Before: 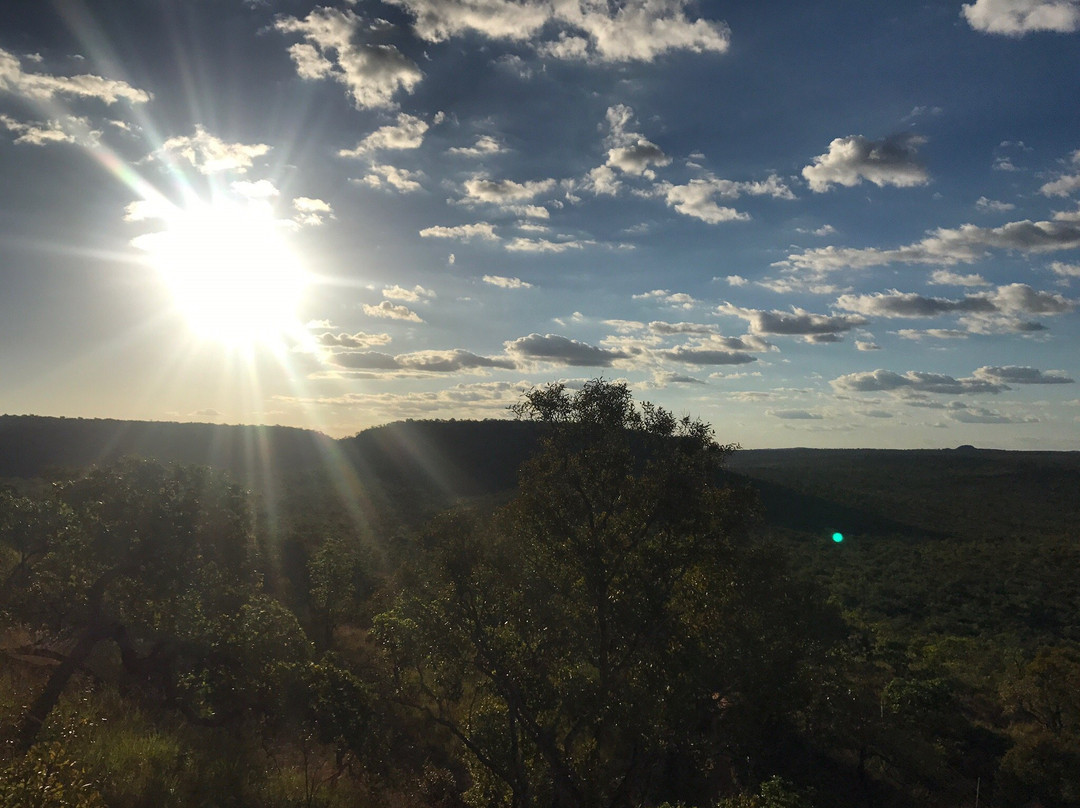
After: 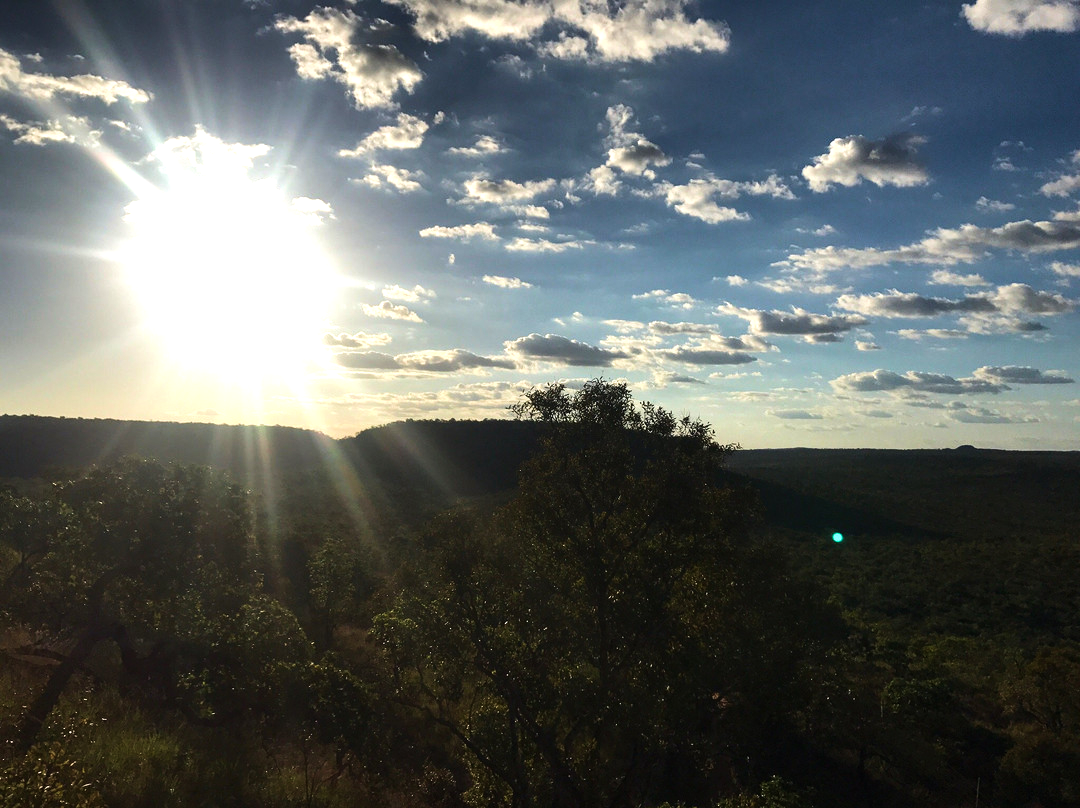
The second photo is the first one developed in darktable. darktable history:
velvia: on, module defaults
tone equalizer: -8 EV -0.715 EV, -7 EV -0.732 EV, -6 EV -0.579 EV, -5 EV -0.367 EV, -3 EV 0.403 EV, -2 EV 0.6 EV, -1 EV 0.698 EV, +0 EV 0.754 EV, edges refinement/feathering 500, mask exposure compensation -1.57 EV, preserve details no
